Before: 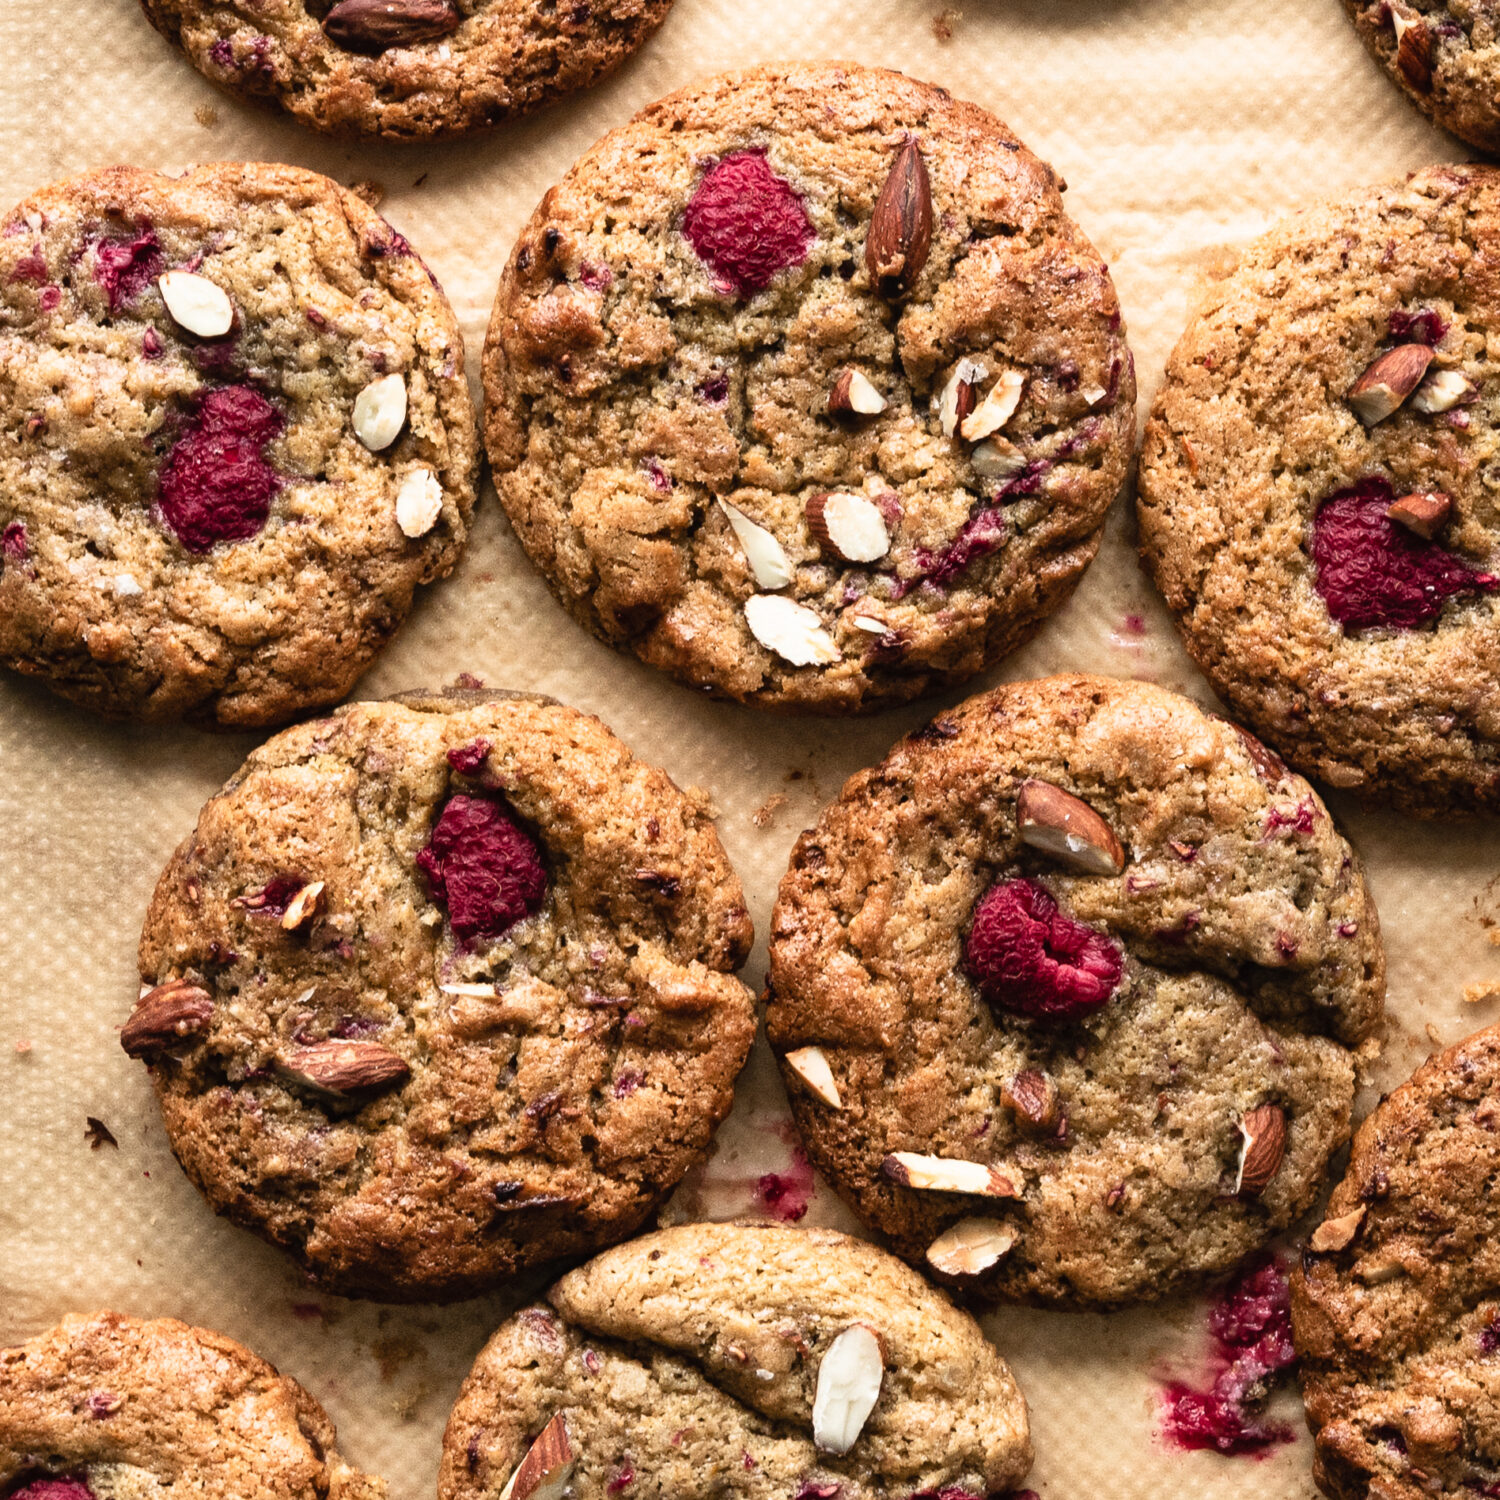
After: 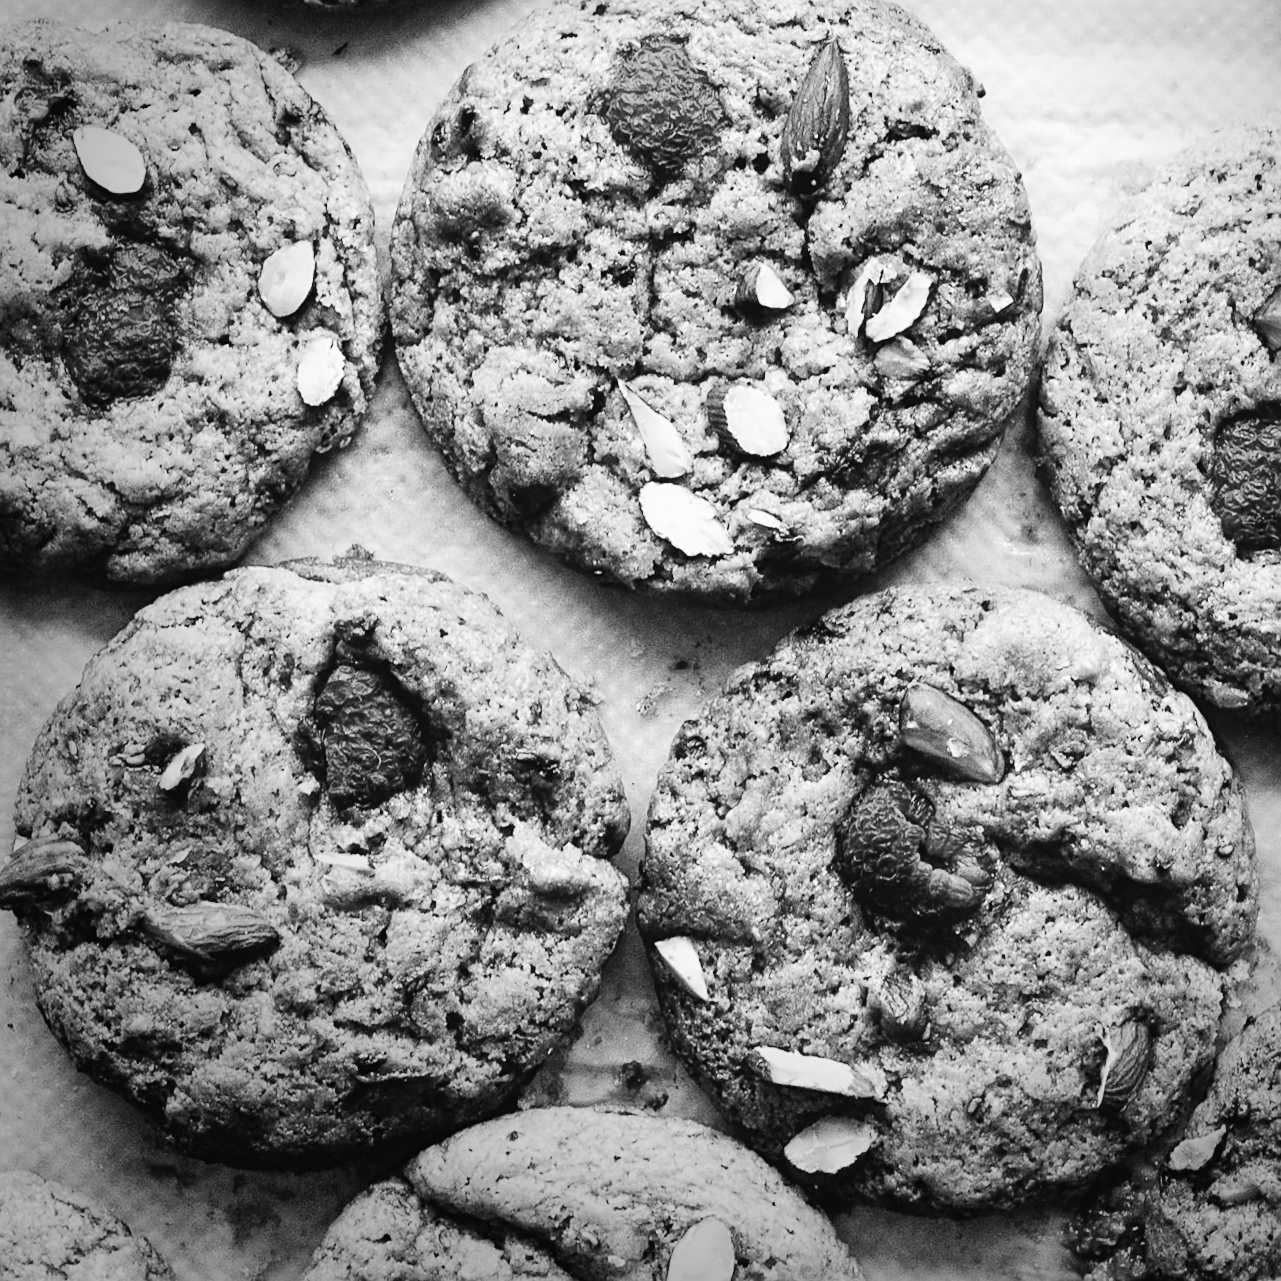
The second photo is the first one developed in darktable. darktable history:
tone curve: curves: ch0 [(0, 0.03) (0.113, 0.087) (0.207, 0.184) (0.515, 0.612) (0.712, 0.793) (1, 0.946)]; ch1 [(0, 0) (0.172, 0.123) (0.317, 0.279) (0.407, 0.401) (0.476, 0.482) (0.505, 0.499) (0.534, 0.534) (0.632, 0.645) (0.726, 0.745) (1, 1)]; ch2 [(0, 0) (0.411, 0.424) (0.505, 0.505) (0.521, 0.524) (0.541, 0.569) (0.65, 0.699) (1, 1)], color space Lab, independent channels, preserve colors none
velvia: strength 45%
sharpen: on, module defaults
monochrome: a 16.01, b -2.65, highlights 0.52
vignetting: fall-off start 73.57%, center (0.22, -0.235)
crop and rotate: angle -3.27°, left 5.211%, top 5.211%, right 4.607%, bottom 4.607%
exposure: exposure 0.376 EV, compensate highlight preservation false
color contrast: green-magenta contrast 1.1, blue-yellow contrast 1.1, unbound 0
